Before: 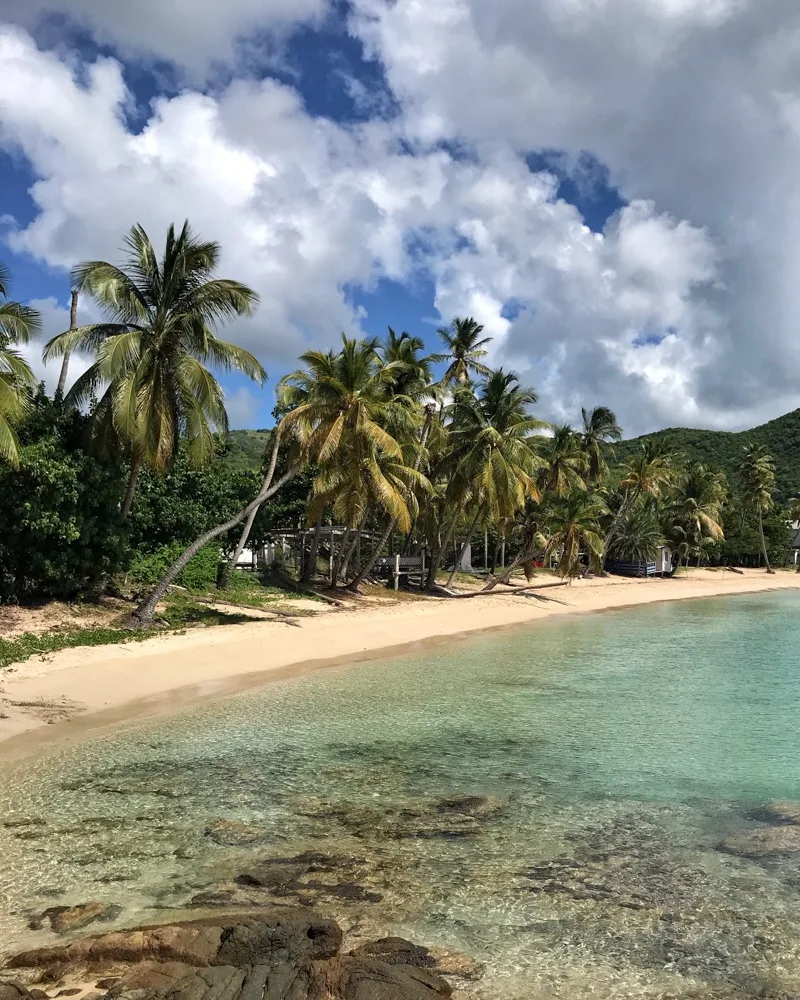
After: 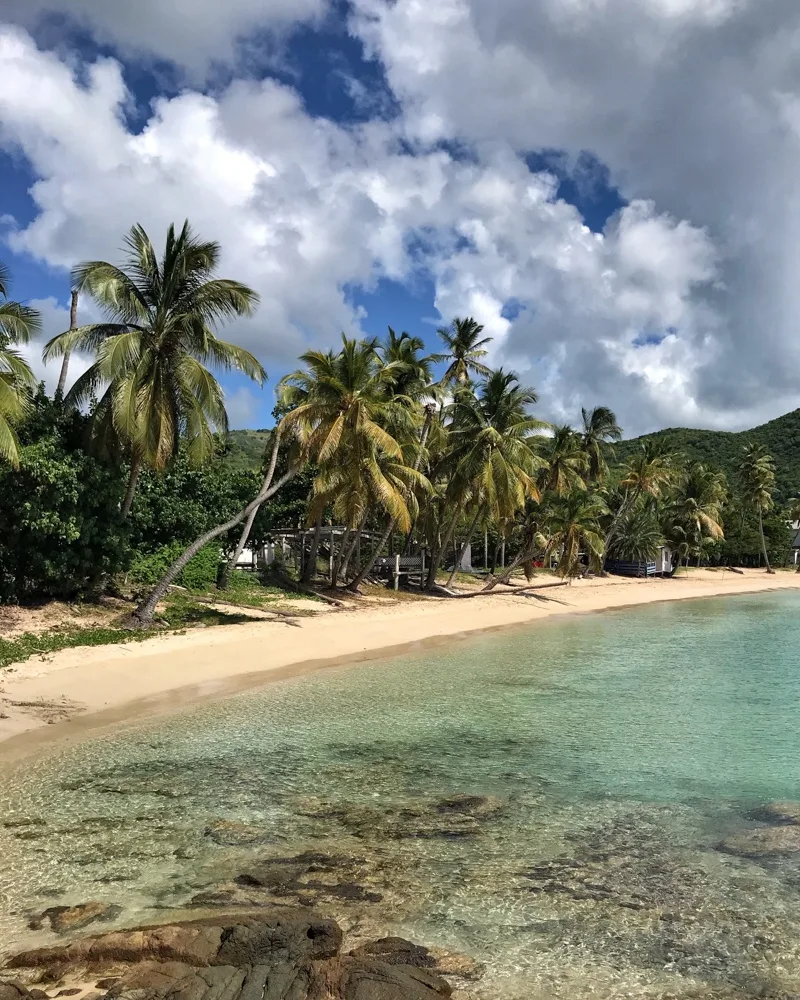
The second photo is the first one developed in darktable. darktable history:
shadows and highlights: shadows 53.27, soften with gaussian
